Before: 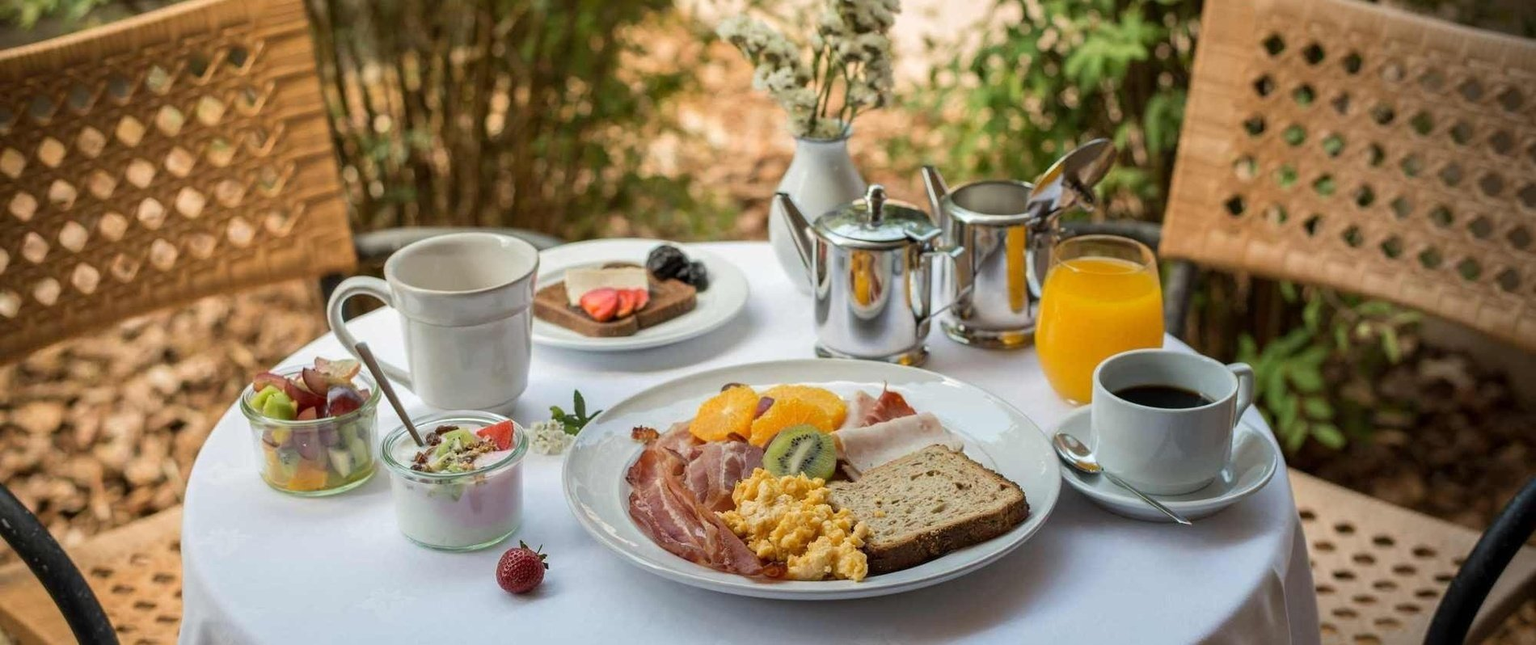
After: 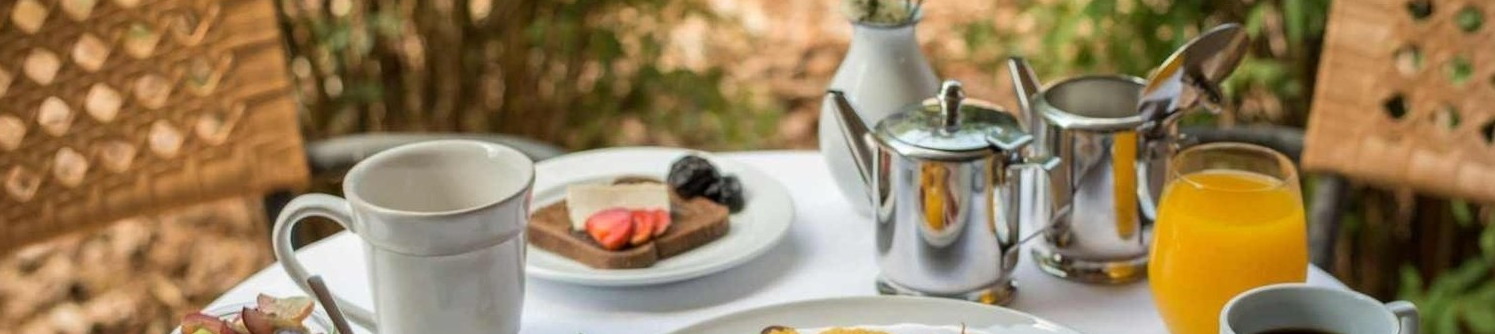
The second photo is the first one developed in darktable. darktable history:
crop: left 6.952%, top 18.591%, right 14.313%, bottom 39.541%
